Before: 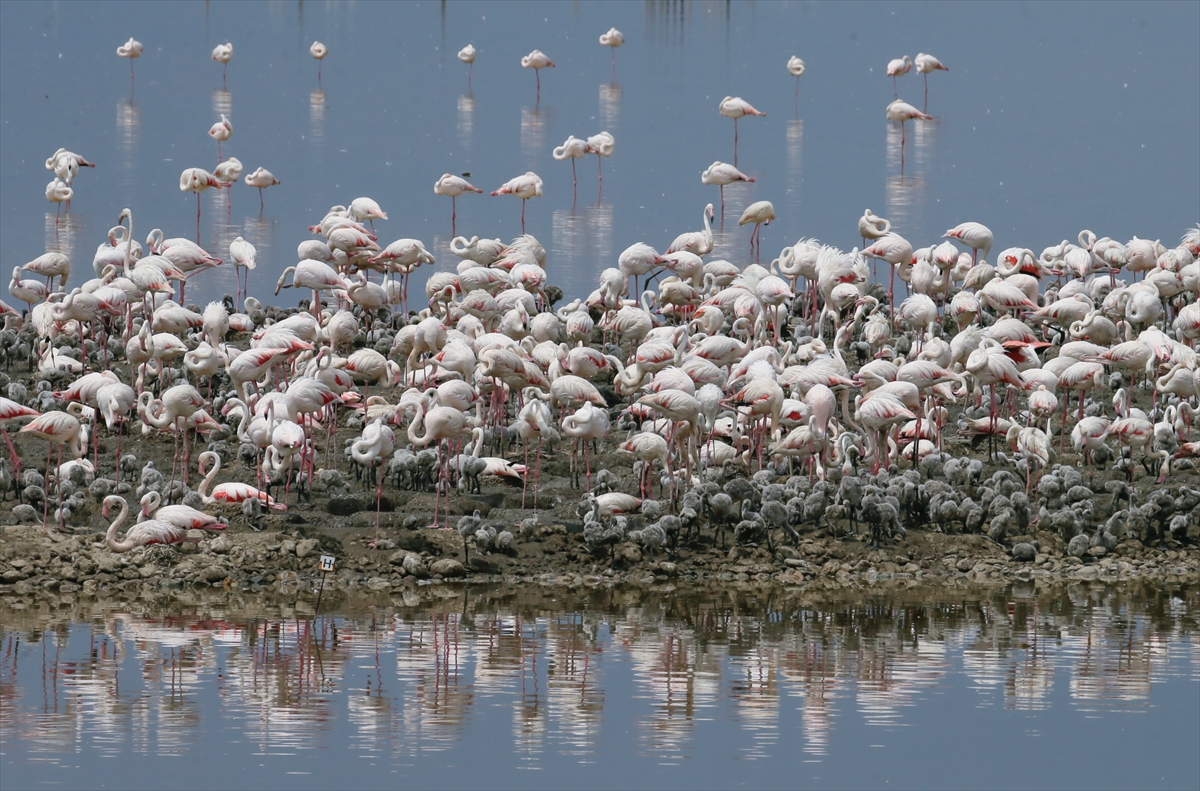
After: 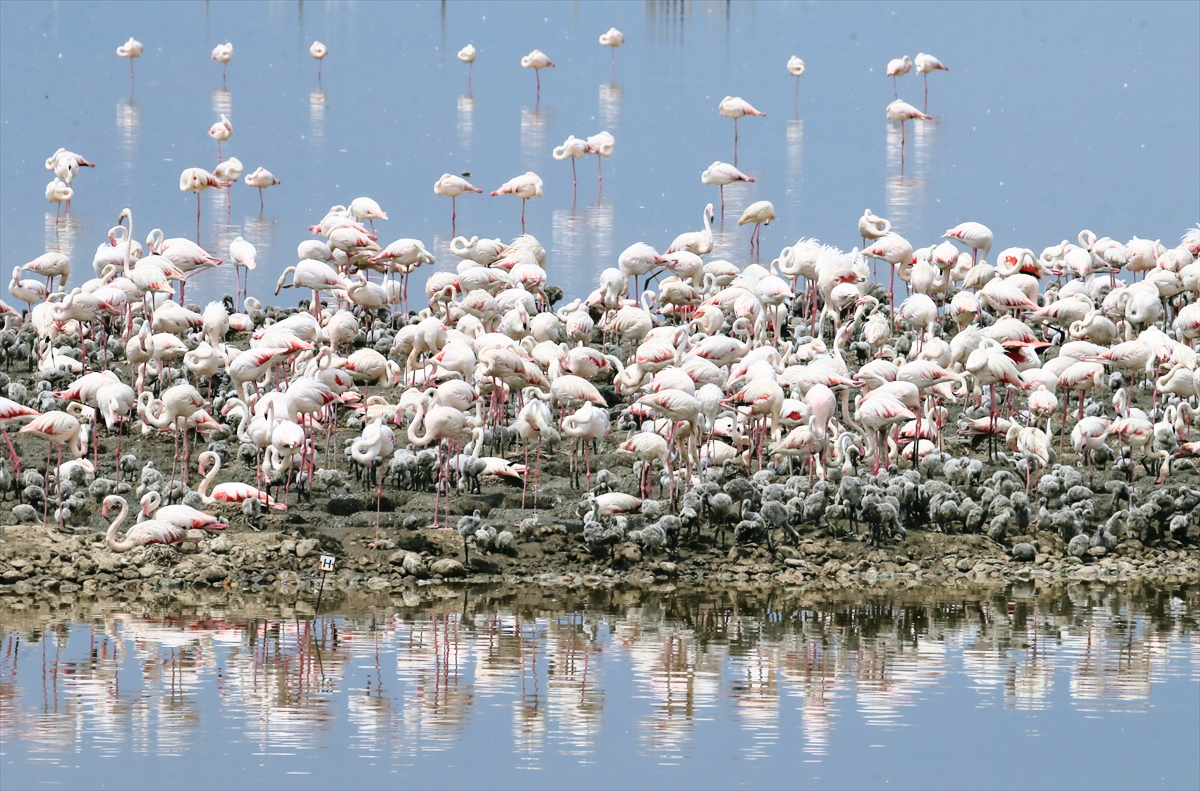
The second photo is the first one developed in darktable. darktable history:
base curve: curves: ch0 [(0, 0) (0.028, 0.03) (0.121, 0.232) (0.46, 0.748) (0.859, 0.968) (1, 1)]
shadows and highlights: shadows 37.76, highlights -26.95, soften with gaussian
exposure: black level correction 0.001, exposure 0.144 EV, compensate highlight preservation false
